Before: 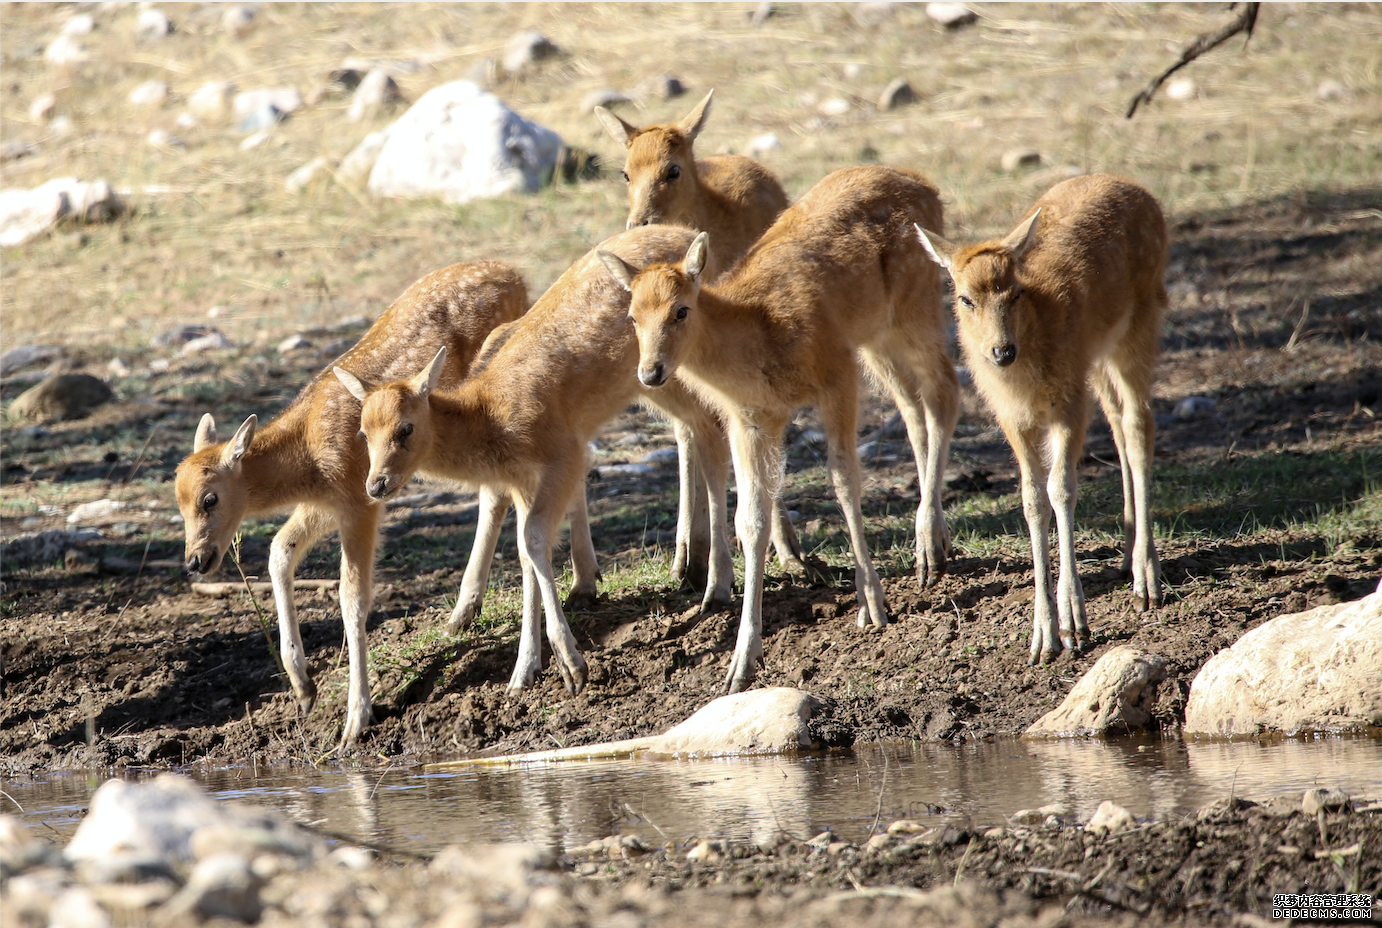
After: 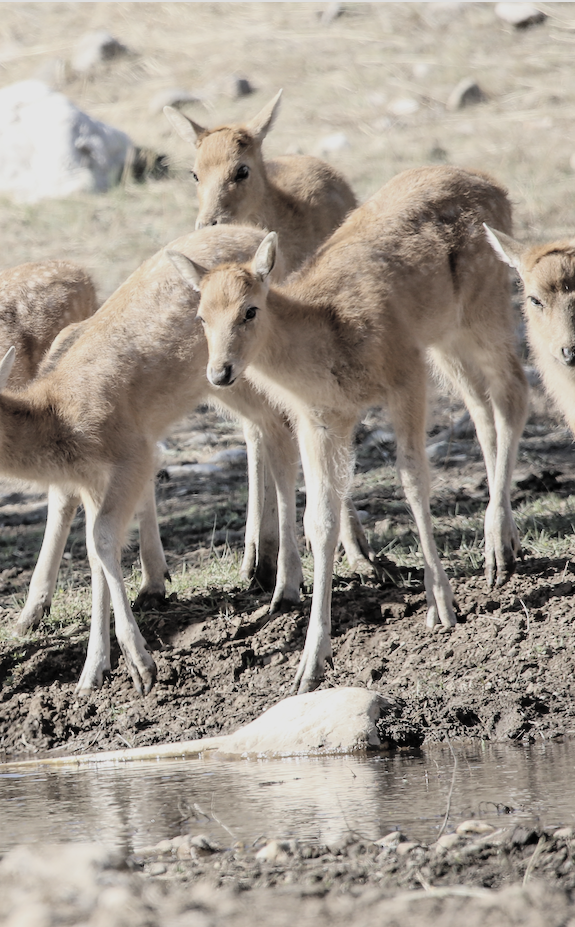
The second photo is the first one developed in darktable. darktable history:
crop: left 31.229%, right 27.105%
contrast brightness saturation: brightness 0.18, saturation -0.5
filmic rgb: white relative exposure 3.8 EV, hardness 4.35
